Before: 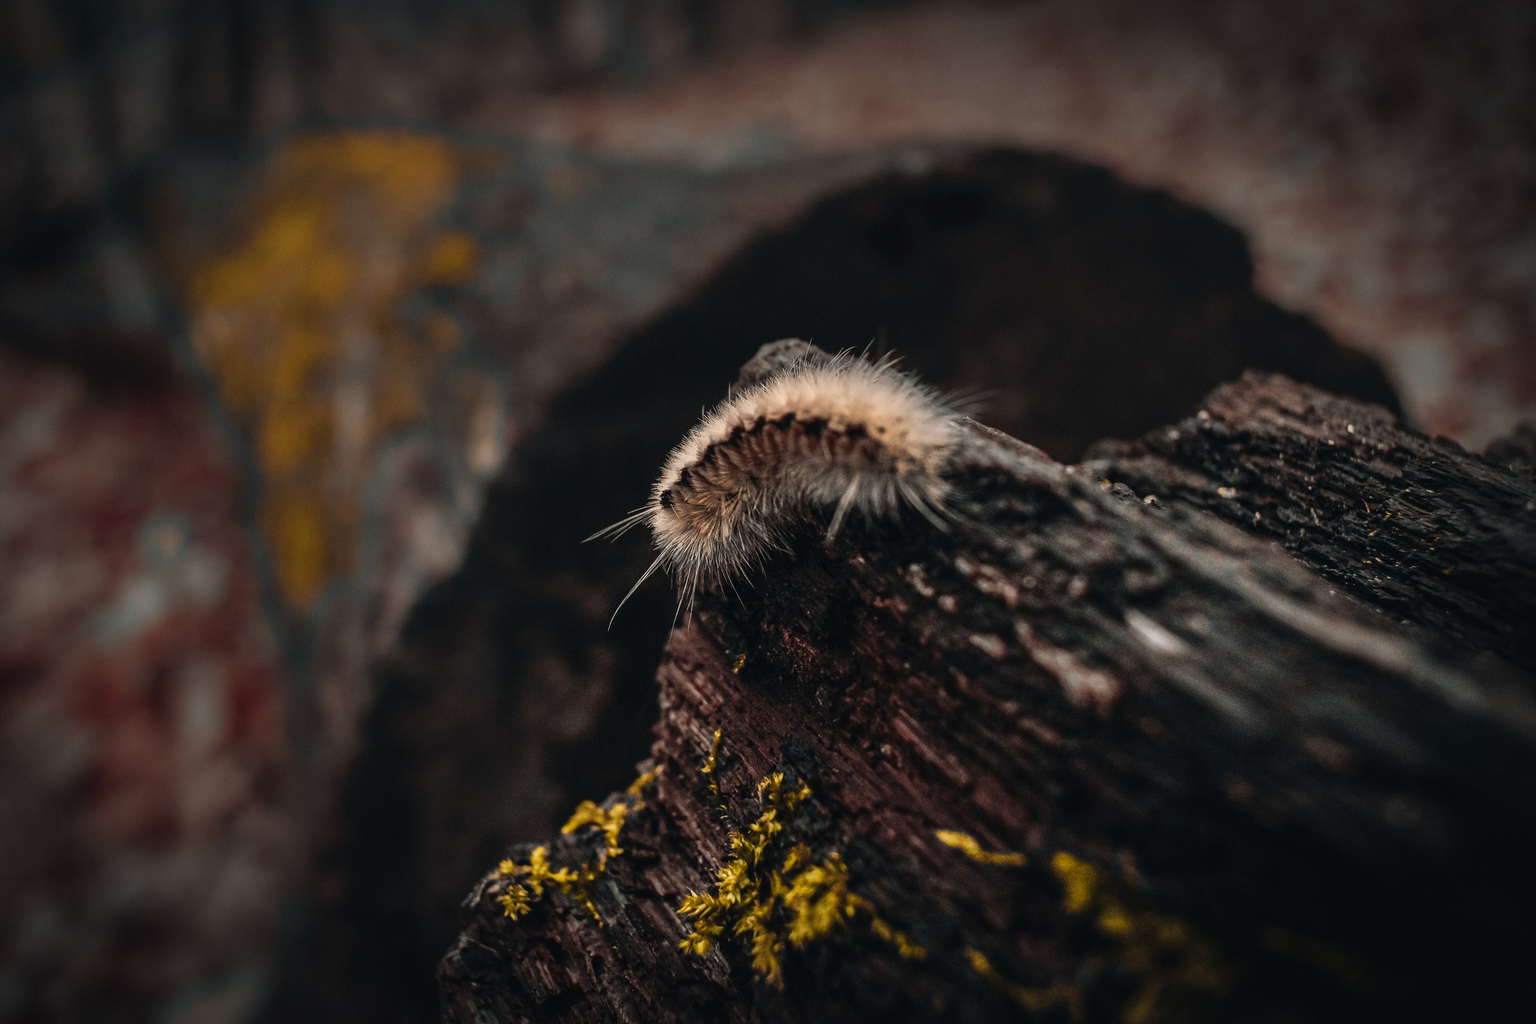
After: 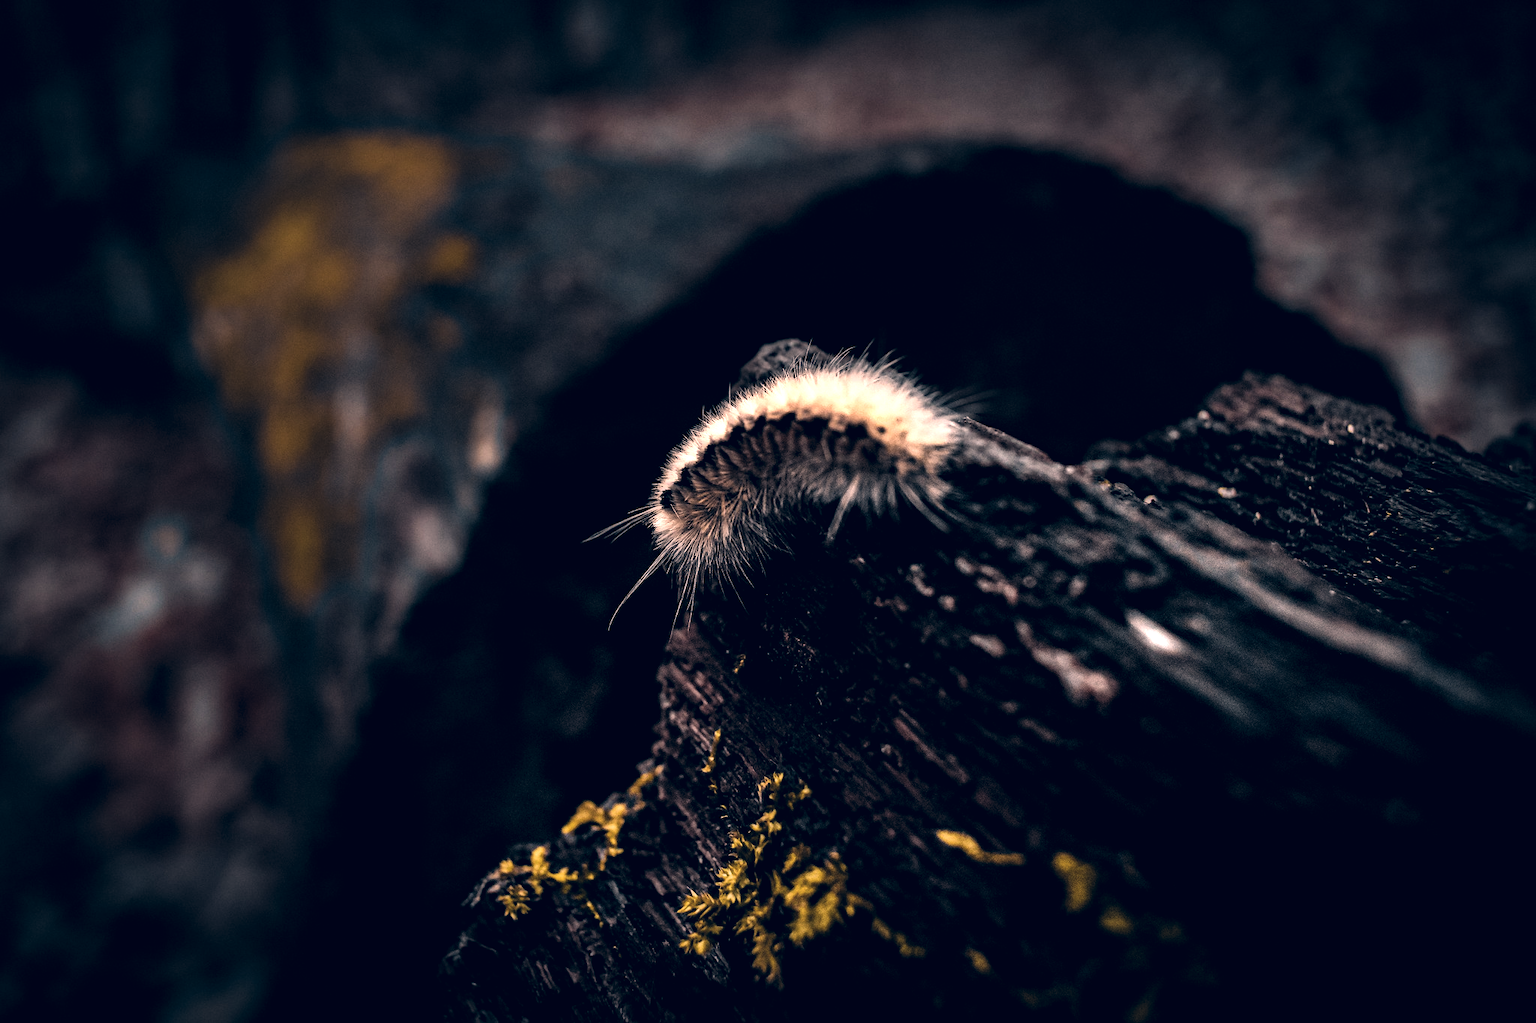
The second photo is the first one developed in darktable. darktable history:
levels: levels [0.029, 0.545, 0.971]
tone curve: curves: ch0 [(0, 0) (0.004, 0.001) (0.133, 0.112) (0.325, 0.362) (0.832, 0.893) (1, 1)], color space Lab, linked channels, preserve colors none
color correction: highlights a* 14.46, highlights b* 5.85, shadows a* -5.53, shadows b* -15.24, saturation 0.85
haze removal: strength 0.29, distance 0.25, compatibility mode true, adaptive false
